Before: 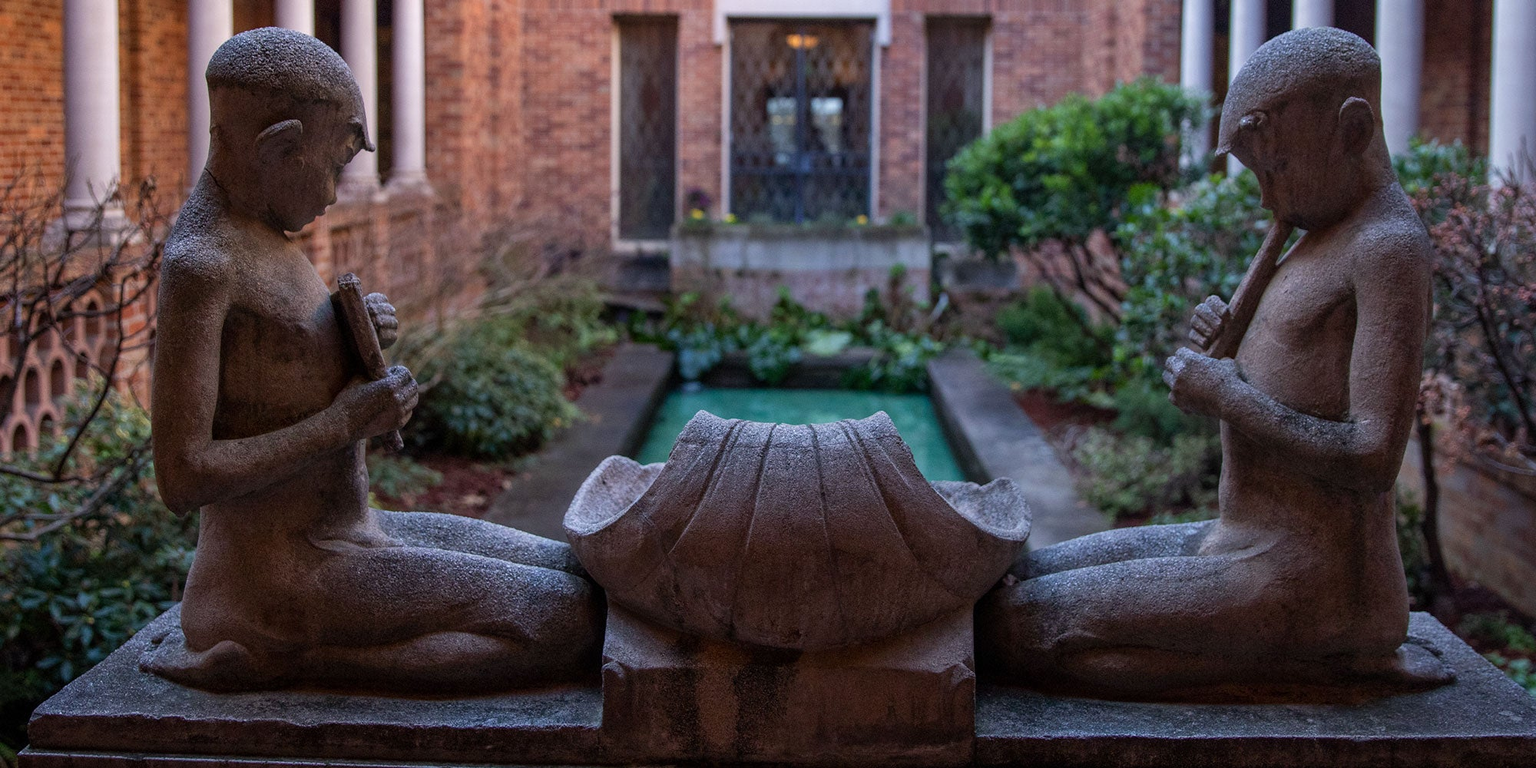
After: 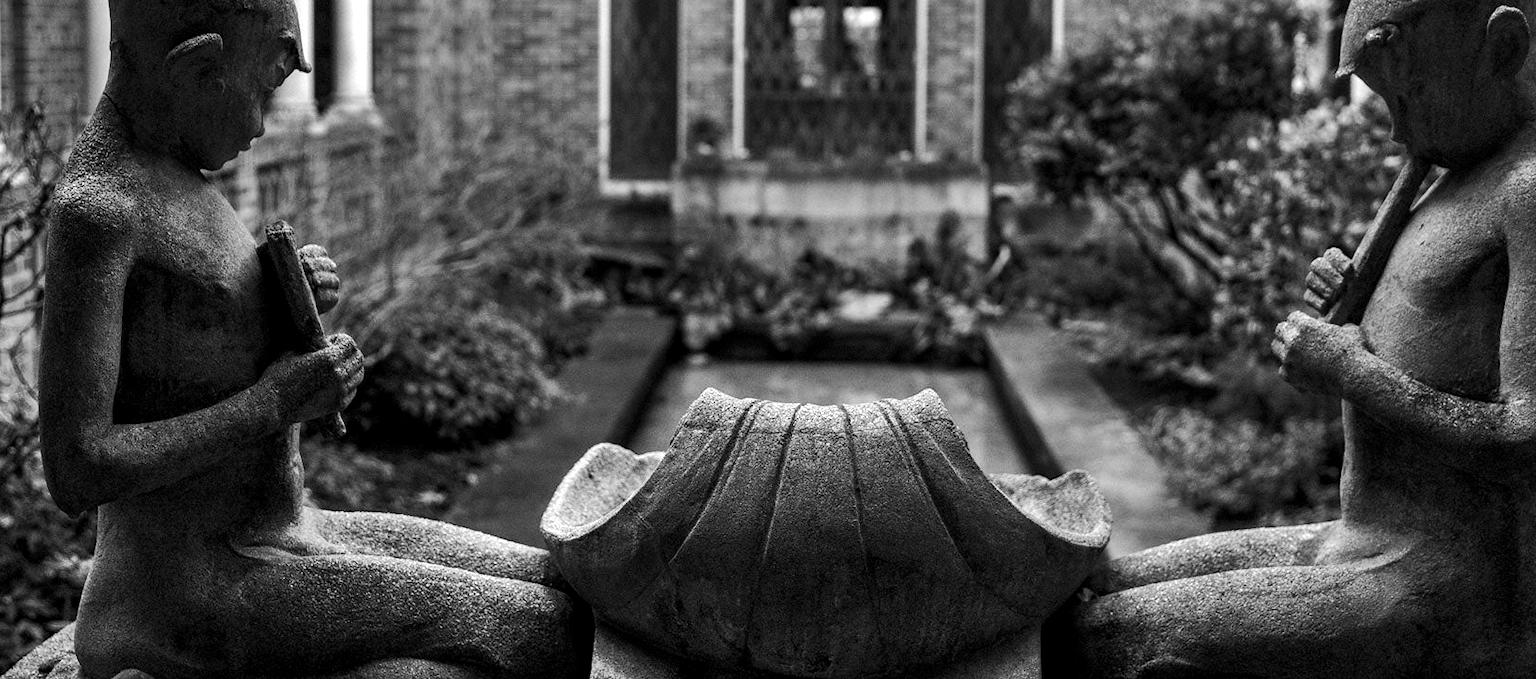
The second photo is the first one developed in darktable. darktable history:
tone equalizer: -8 EV -0.444 EV, -7 EV -0.367 EV, -6 EV -0.311 EV, -5 EV -0.254 EV, -3 EV 0.255 EV, -2 EV 0.339 EV, -1 EV 0.363 EV, +0 EV 0.444 EV, edges refinement/feathering 500, mask exposure compensation -1.57 EV, preserve details no
shadows and highlights: low approximation 0.01, soften with gaussian
color calibration: output gray [0.267, 0.423, 0.261, 0], illuminant as shot in camera, x 0.463, y 0.42, temperature 2673.82 K
levels: black 0.108%, white 99.98%, levels [0.029, 0.545, 0.971]
crop: left 7.84%, top 12.062%, right 10.159%, bottom 15.436%
